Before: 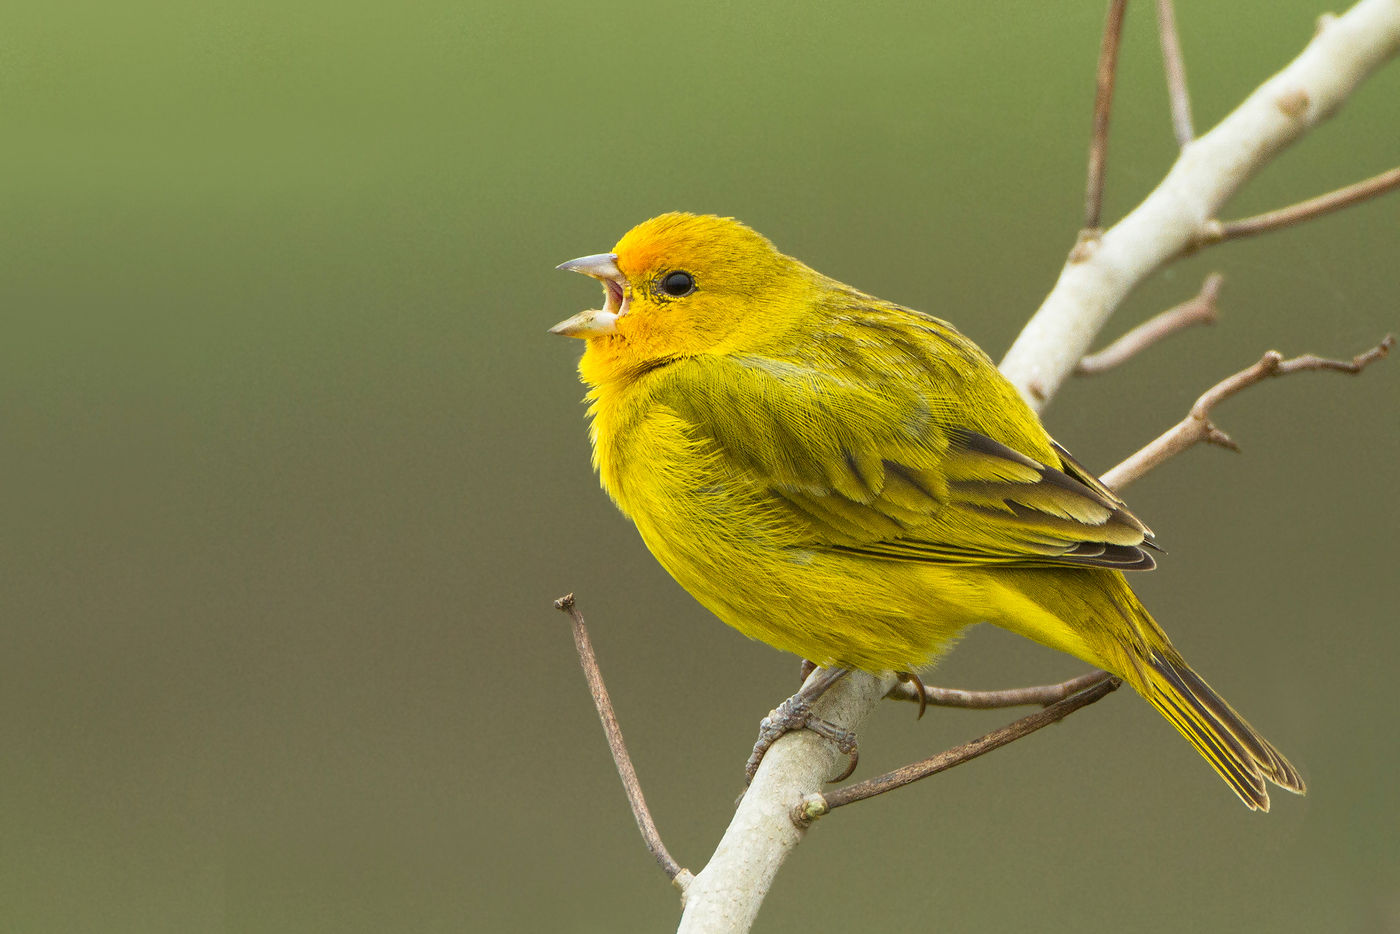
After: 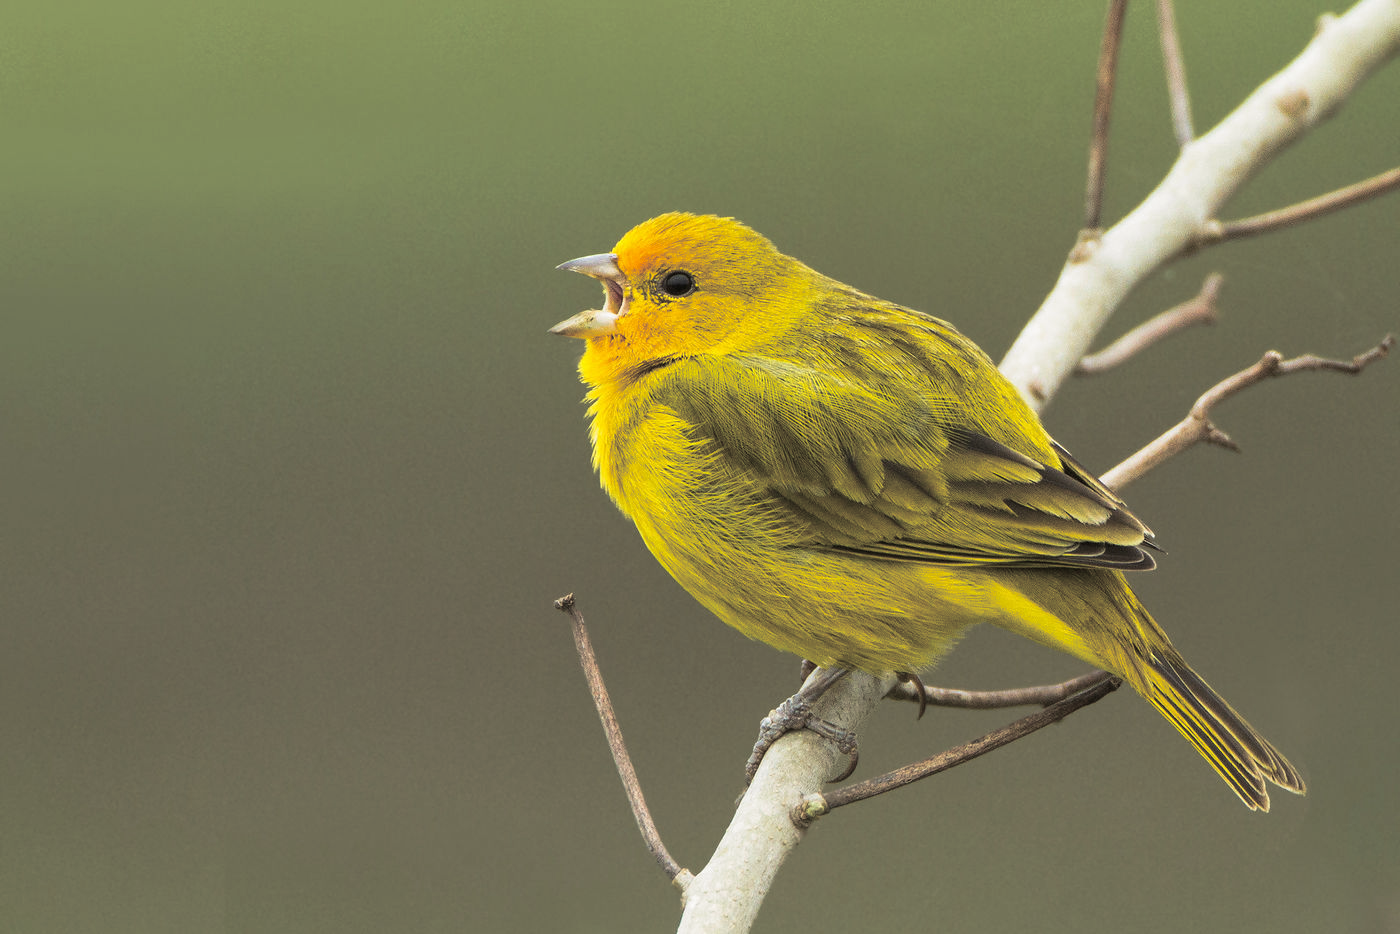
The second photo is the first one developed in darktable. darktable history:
shadows and highlights: shadows 37.27, highlights -28.18, soften with gaussian
split-toning: shadows › hue 36°, shadows › saturation 0.05, highlights › hue 10.8°, highlights › saturation 0.15, compress 40%
